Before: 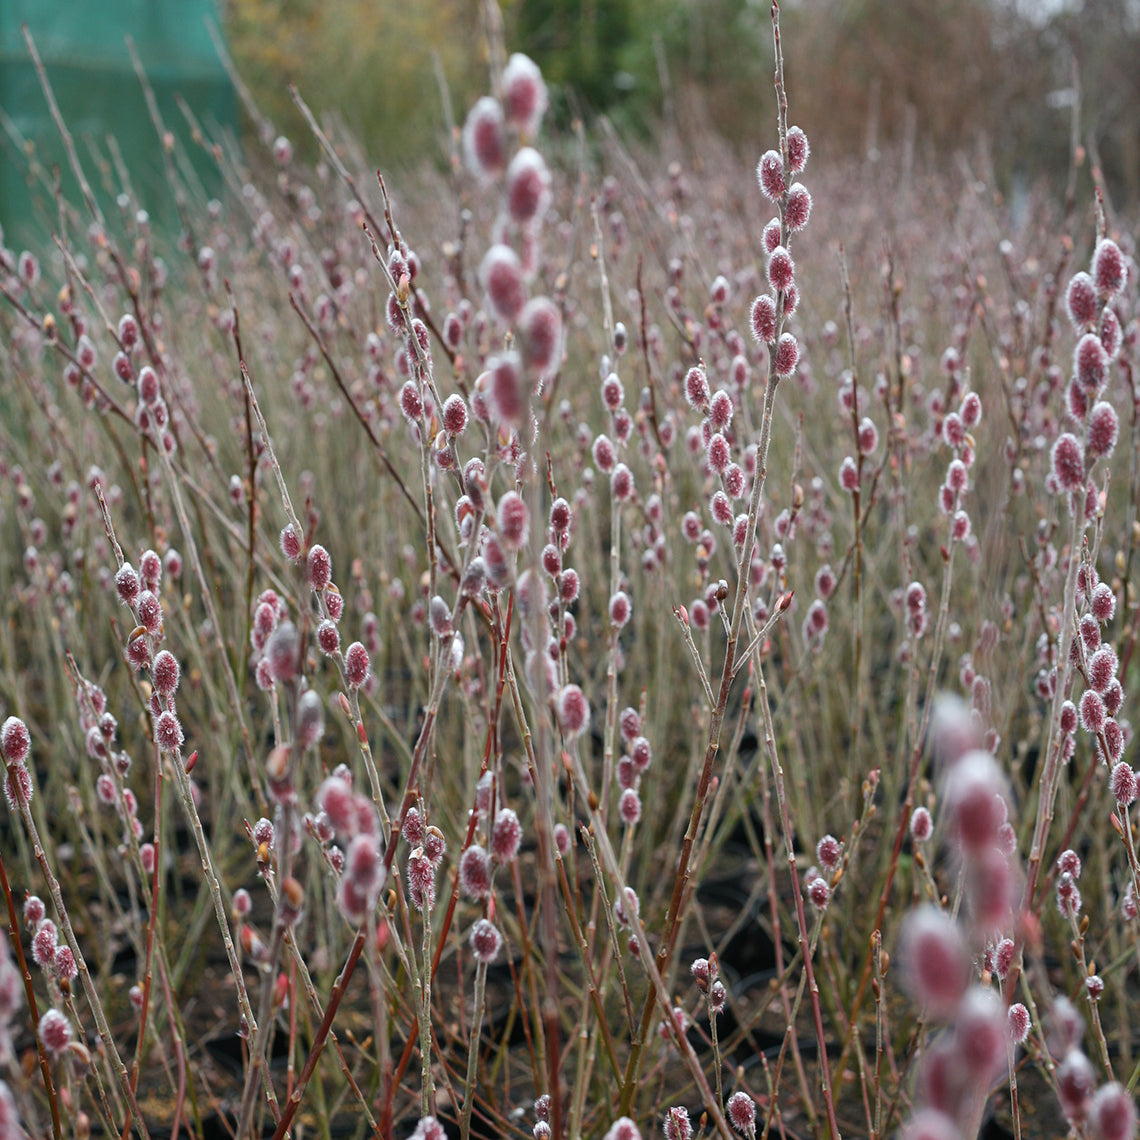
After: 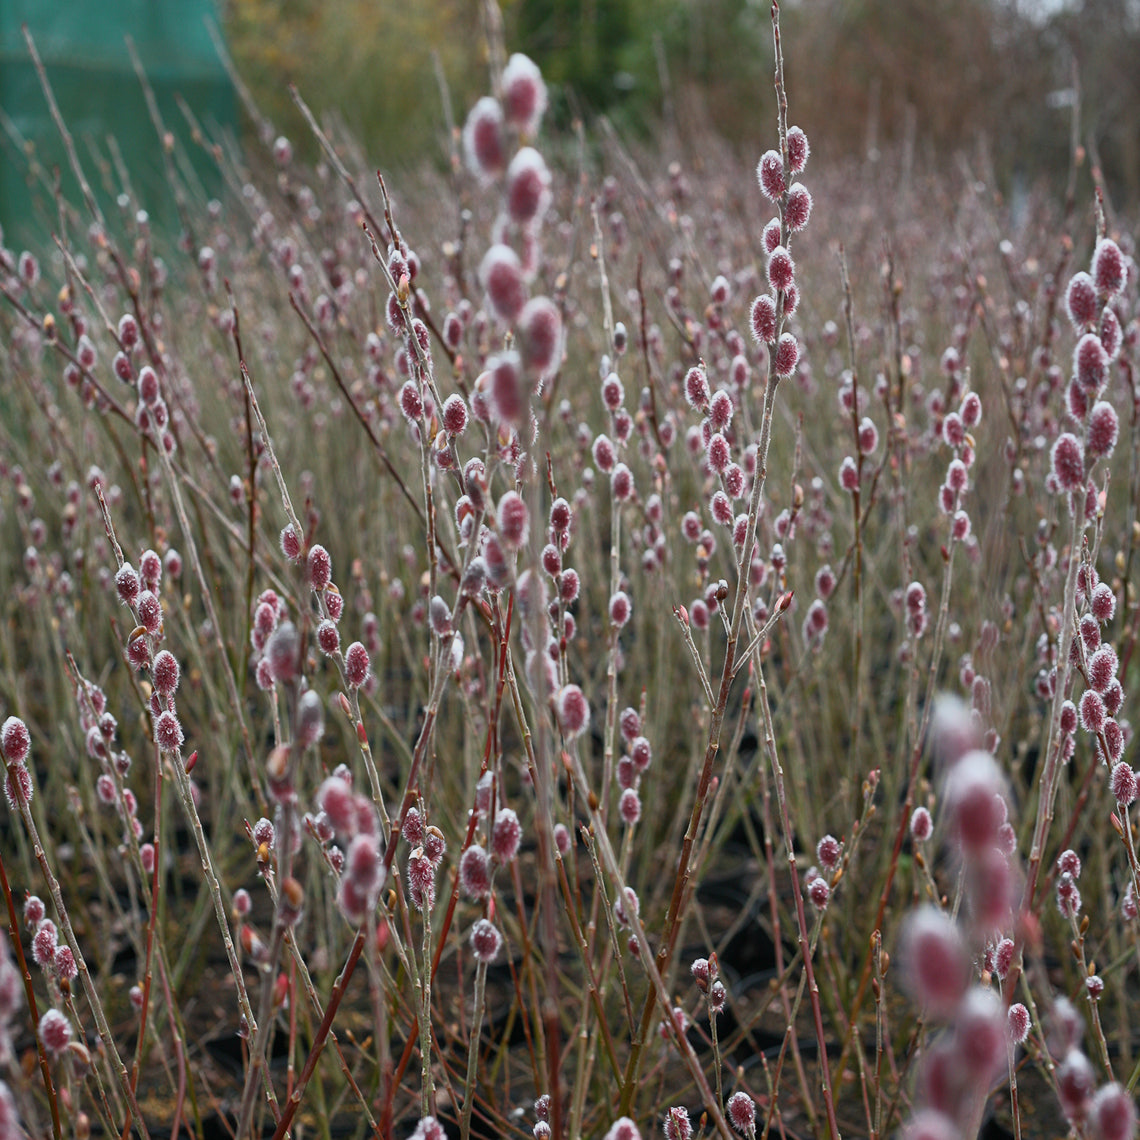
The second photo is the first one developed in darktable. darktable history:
base curve: curves: ch0 [(0, 0) (0.257, 0.25) (0.482, 0.586) (0.757, 0.871) (1, 1)]
shadows and highlights: radius 121.13, shadows 21.4, white point adjustment -9.72, highlights -14.39, soften with gaussian
